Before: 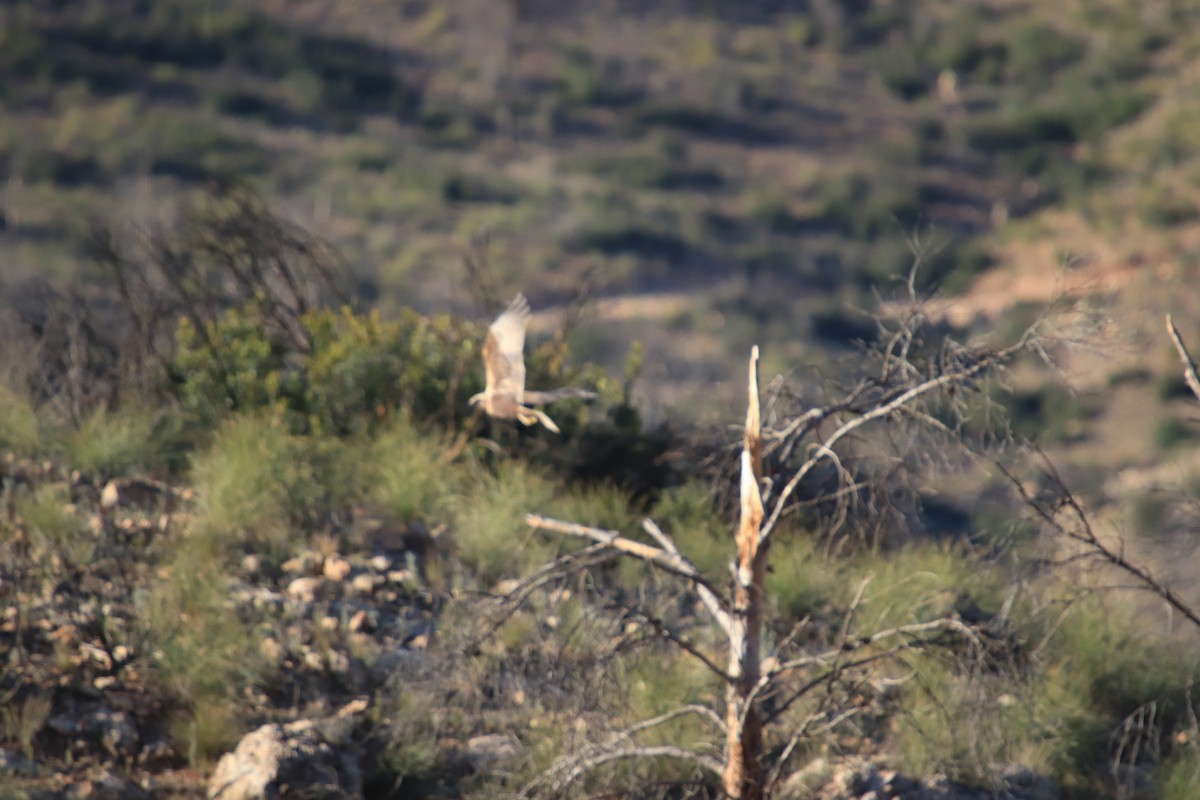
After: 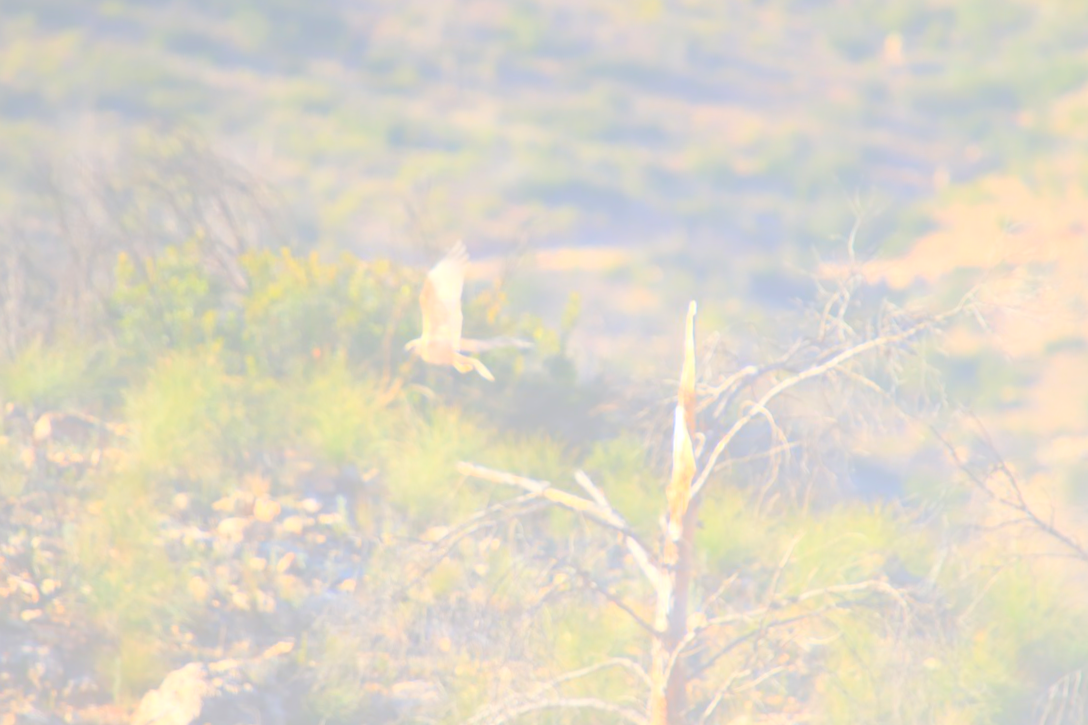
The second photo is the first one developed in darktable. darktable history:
crop and rotate: angle -1.96°, left 3.097%, top 4.154%, right 1.586%, bottom 0.529%
bloom: size 85%, threshold 5%, strength 85%
tone equalizer: -8 EV -0.417 EV, -7 EV -0.389 EV, -6 EV -0.333 EV, -5 EV -0.222 EV, -3 EV 0.222 EV, -2 EV 0.333 EV, -1 EV 0.389 EV, +0 EV 0.417 EV, edges refinement/feathering 500, mask exposure compensation -1.57 EV, preserve details no
